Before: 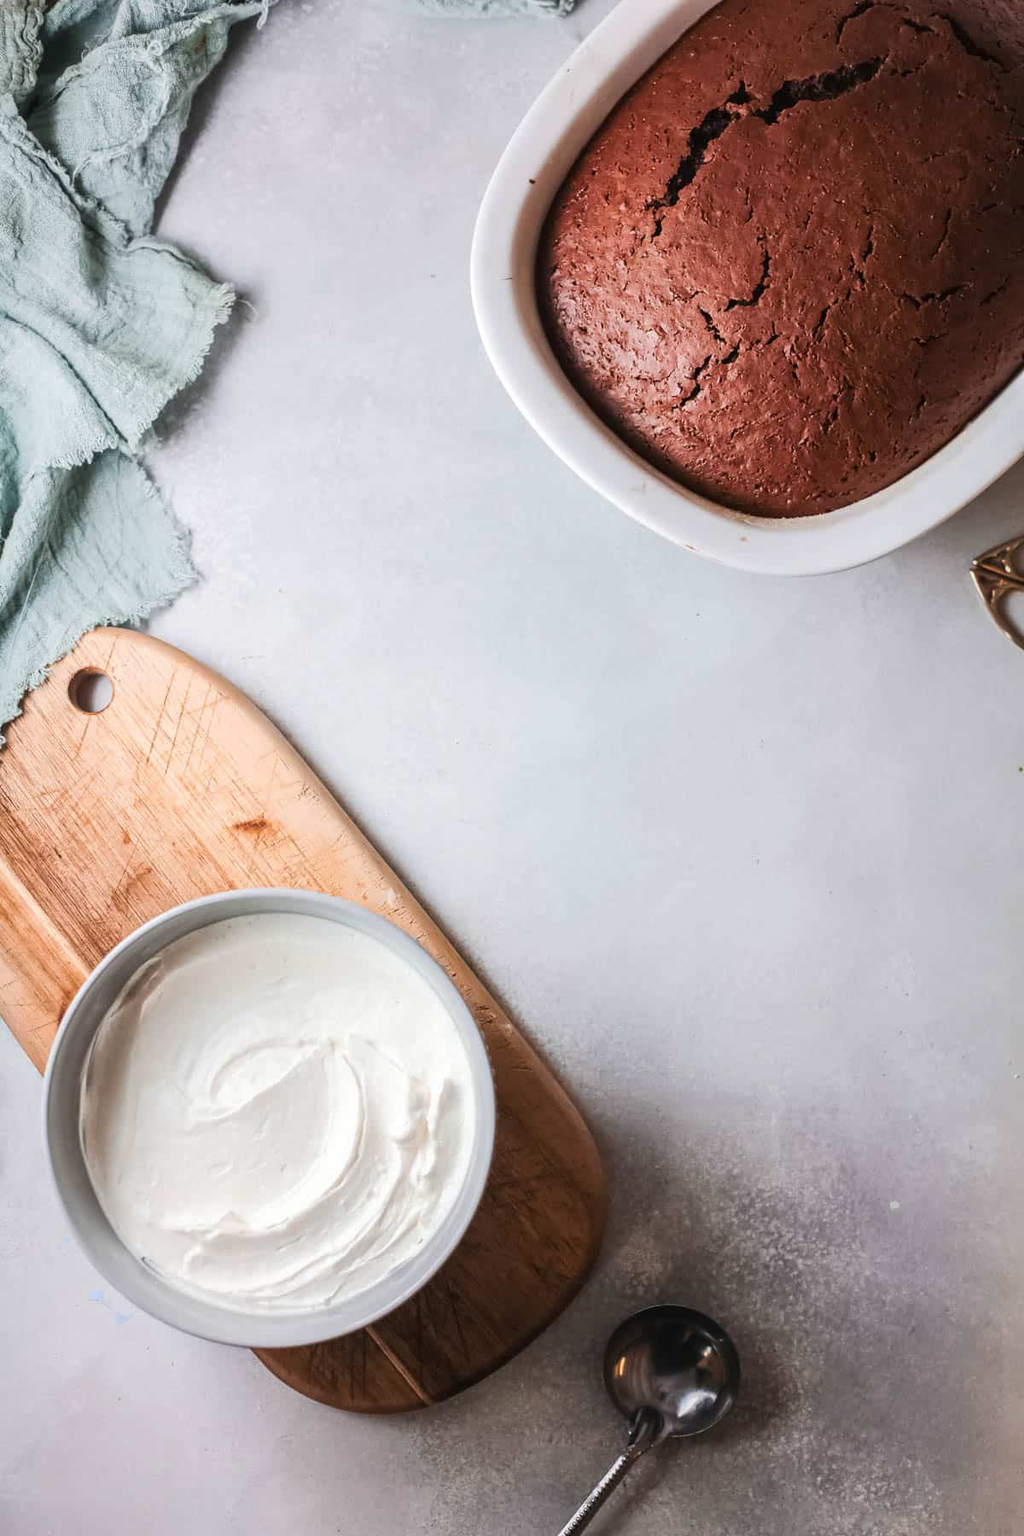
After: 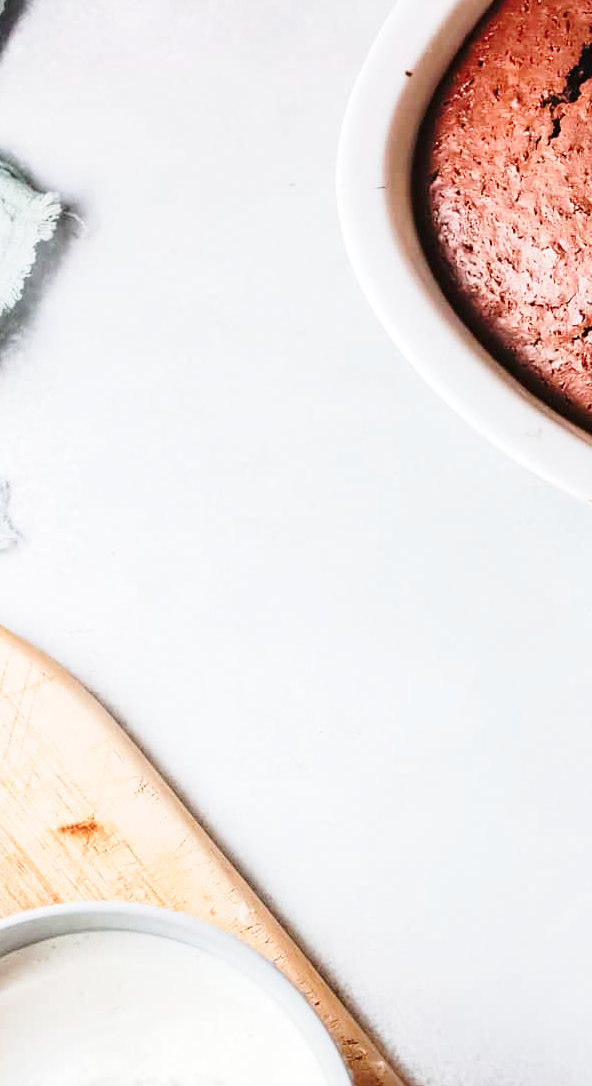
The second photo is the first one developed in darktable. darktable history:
crop: left 17.928%, top 7.751%, right 32.664%, bottom 31.879%
base curve: curves: ch0 [(0, 0) (0.028, 0.03) (0.121, 0.232) (0.46, 0.748) (0.859, 0.968) (1, 1)], preserve colors none
